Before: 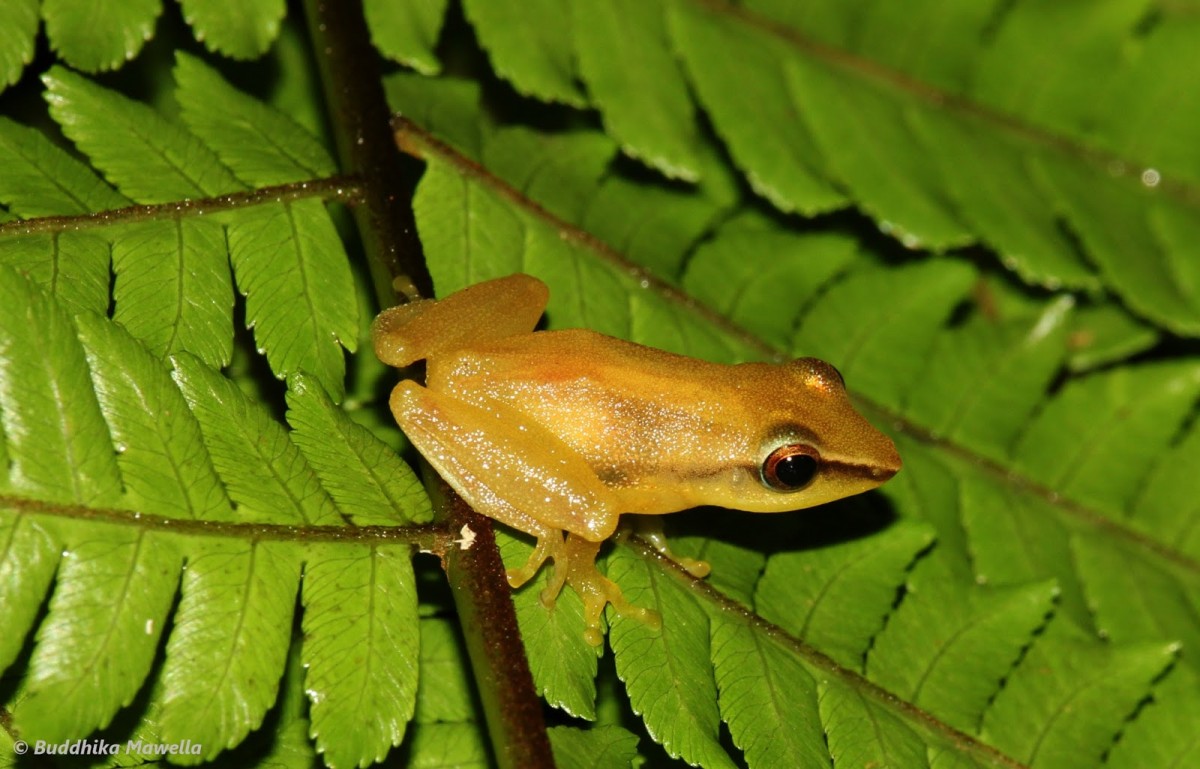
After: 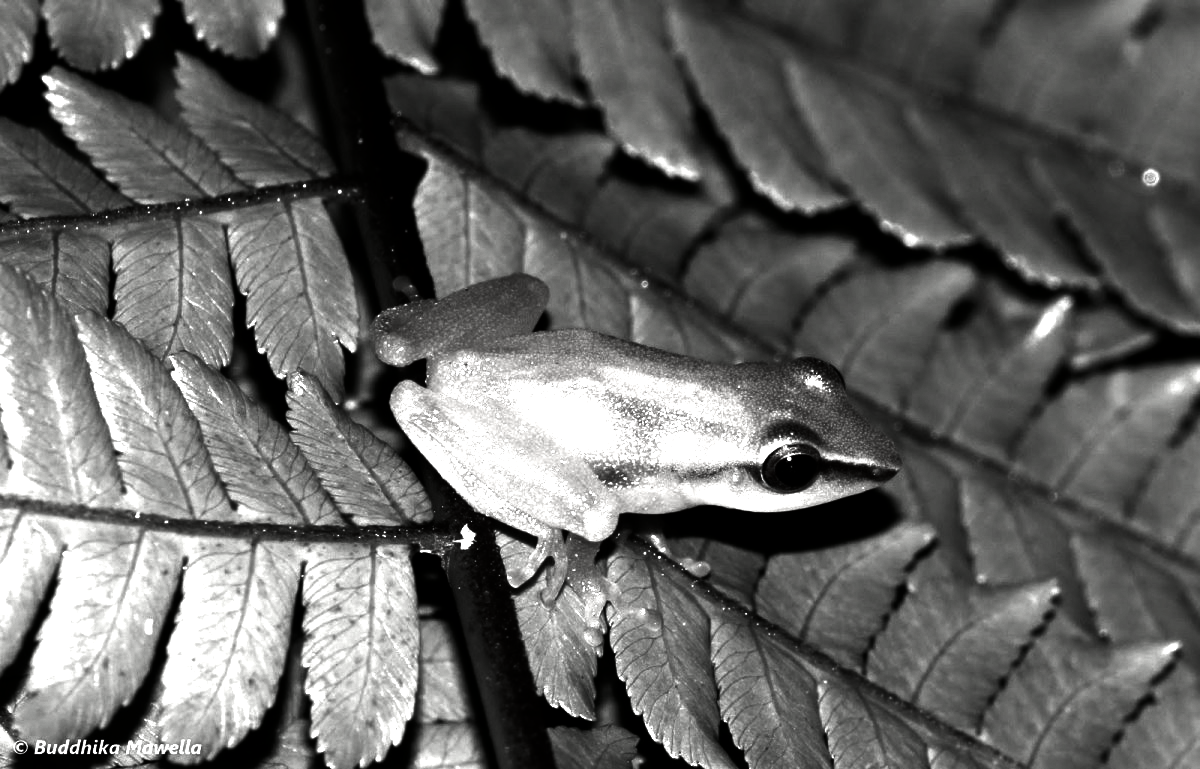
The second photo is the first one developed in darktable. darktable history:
contrast brightness saturation: contrast 0.02, brightness -1, saturation -0.987
exposure: black level correction 0, exposure 1.368 EV, compensate highlight preservation false
